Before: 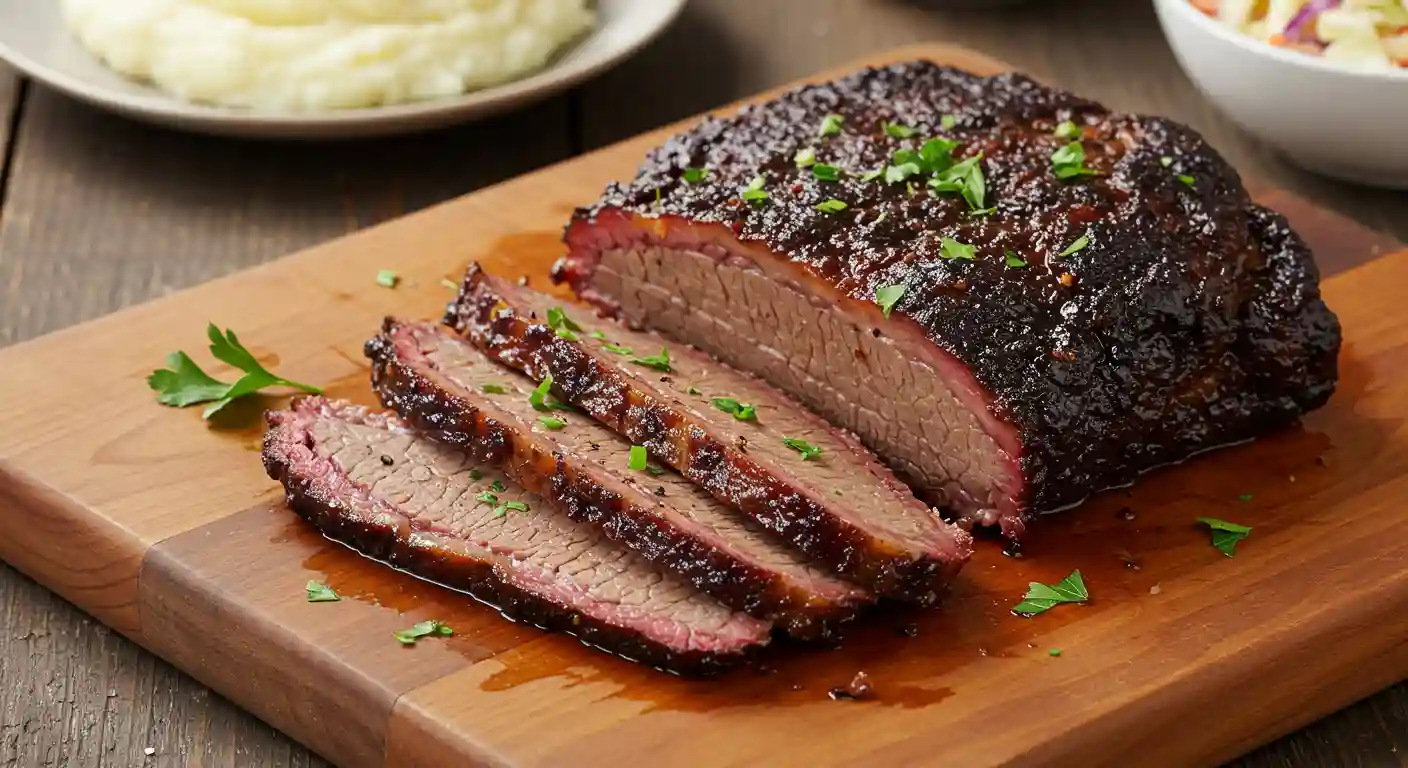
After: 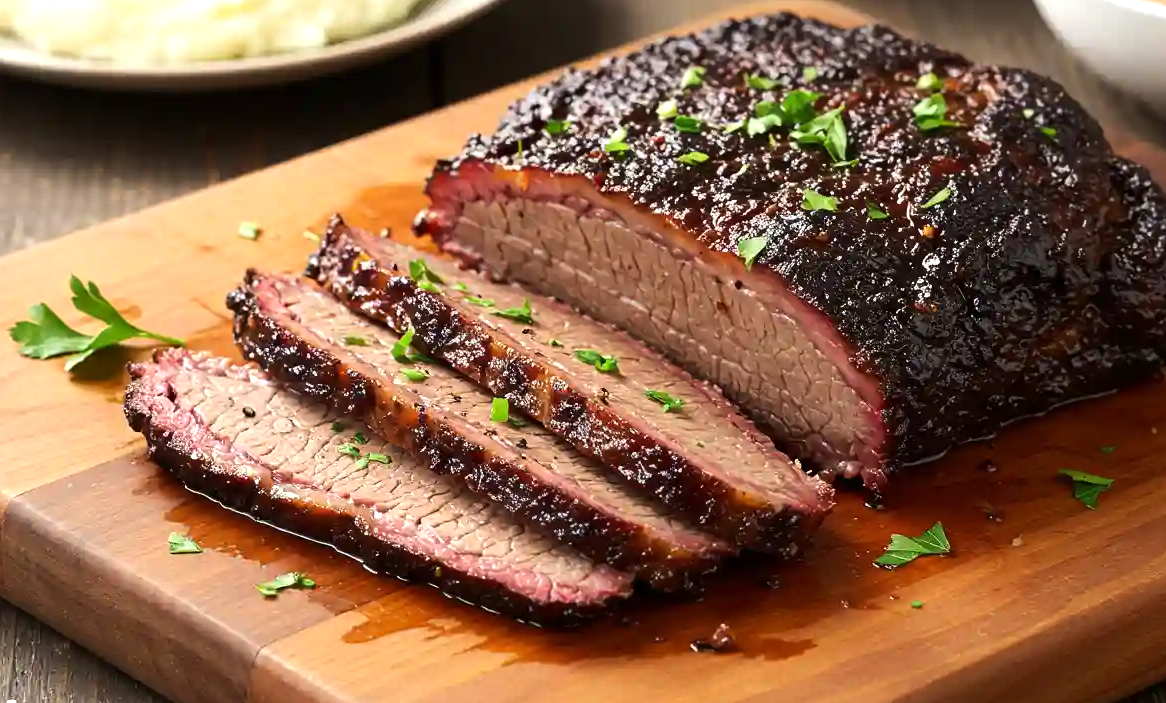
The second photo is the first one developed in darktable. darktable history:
tone equalizer: -8 EV 0.001 EV, -7 EV -0.002 EV, -6 EV 0.002 EV, -5 EV -0.03 EV, -4 EV -0.116 EV, -3 EV -0.169 EV, -2 EV 0.24 EV, -1 EV 0.702 EV, +0 EV 0.493 EV
crop: left 9.807%, top 6.259%, right 7.334%, bottom 2.177%
